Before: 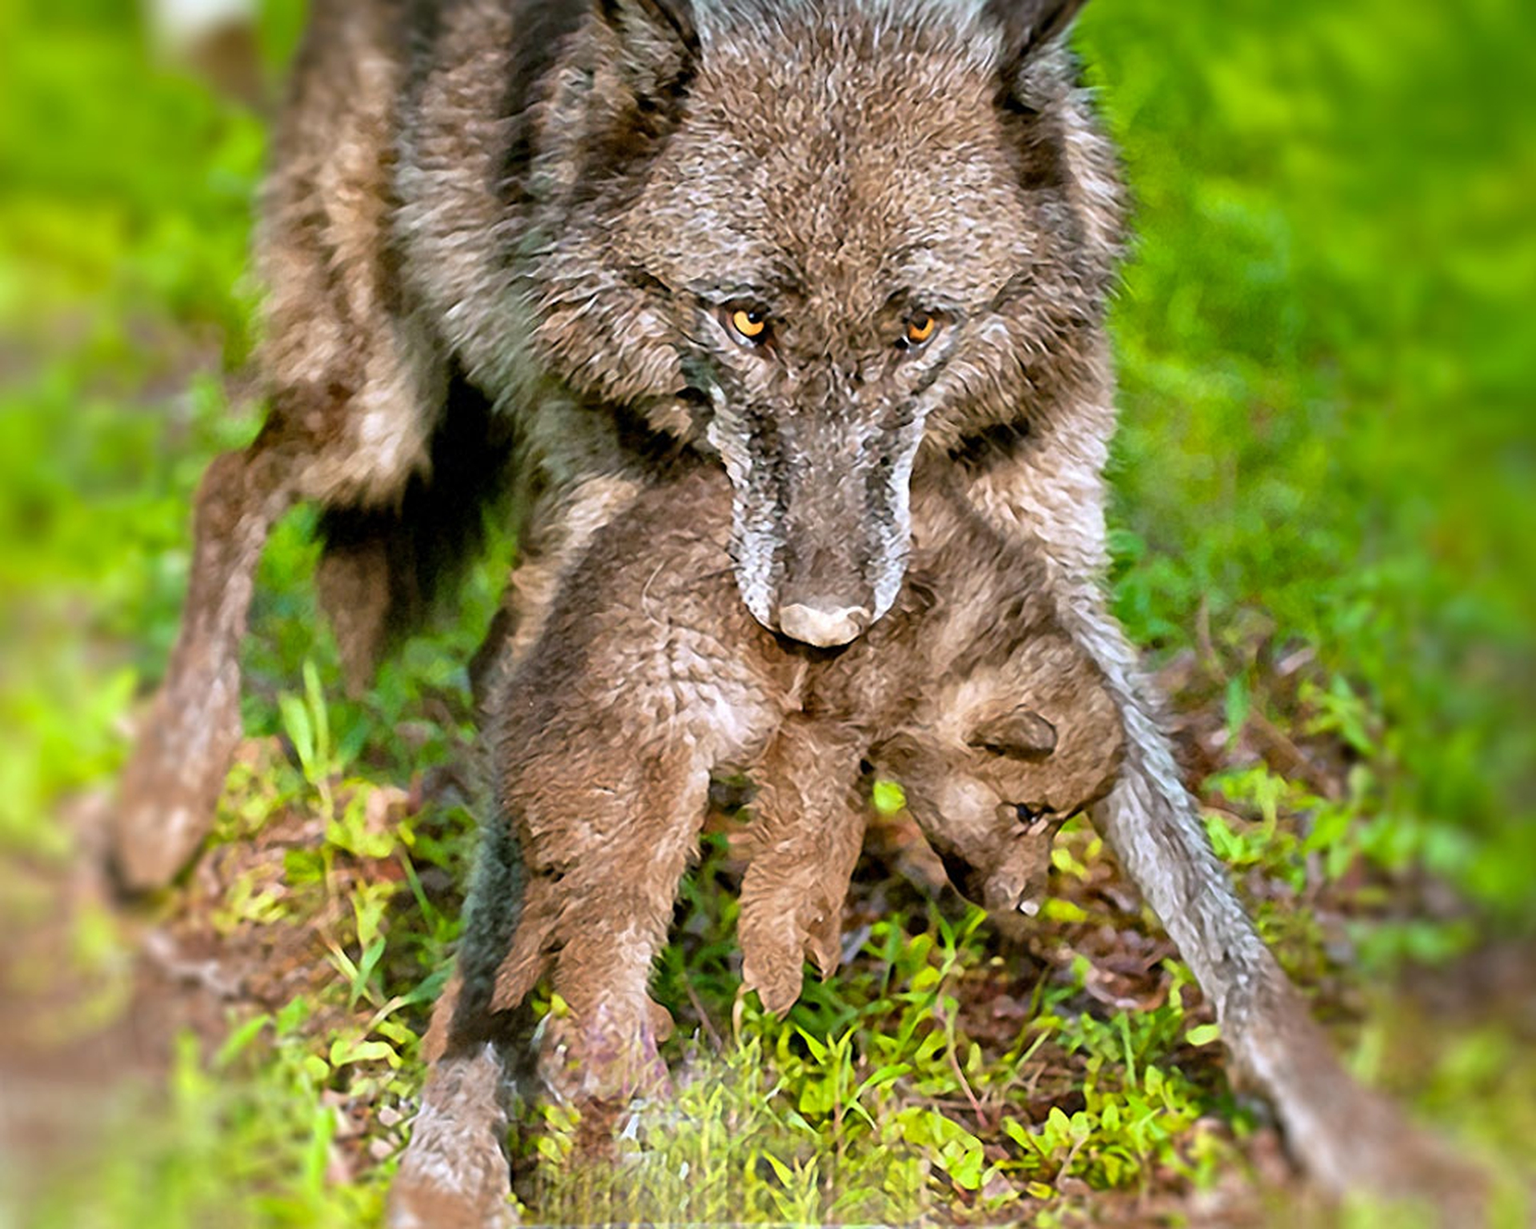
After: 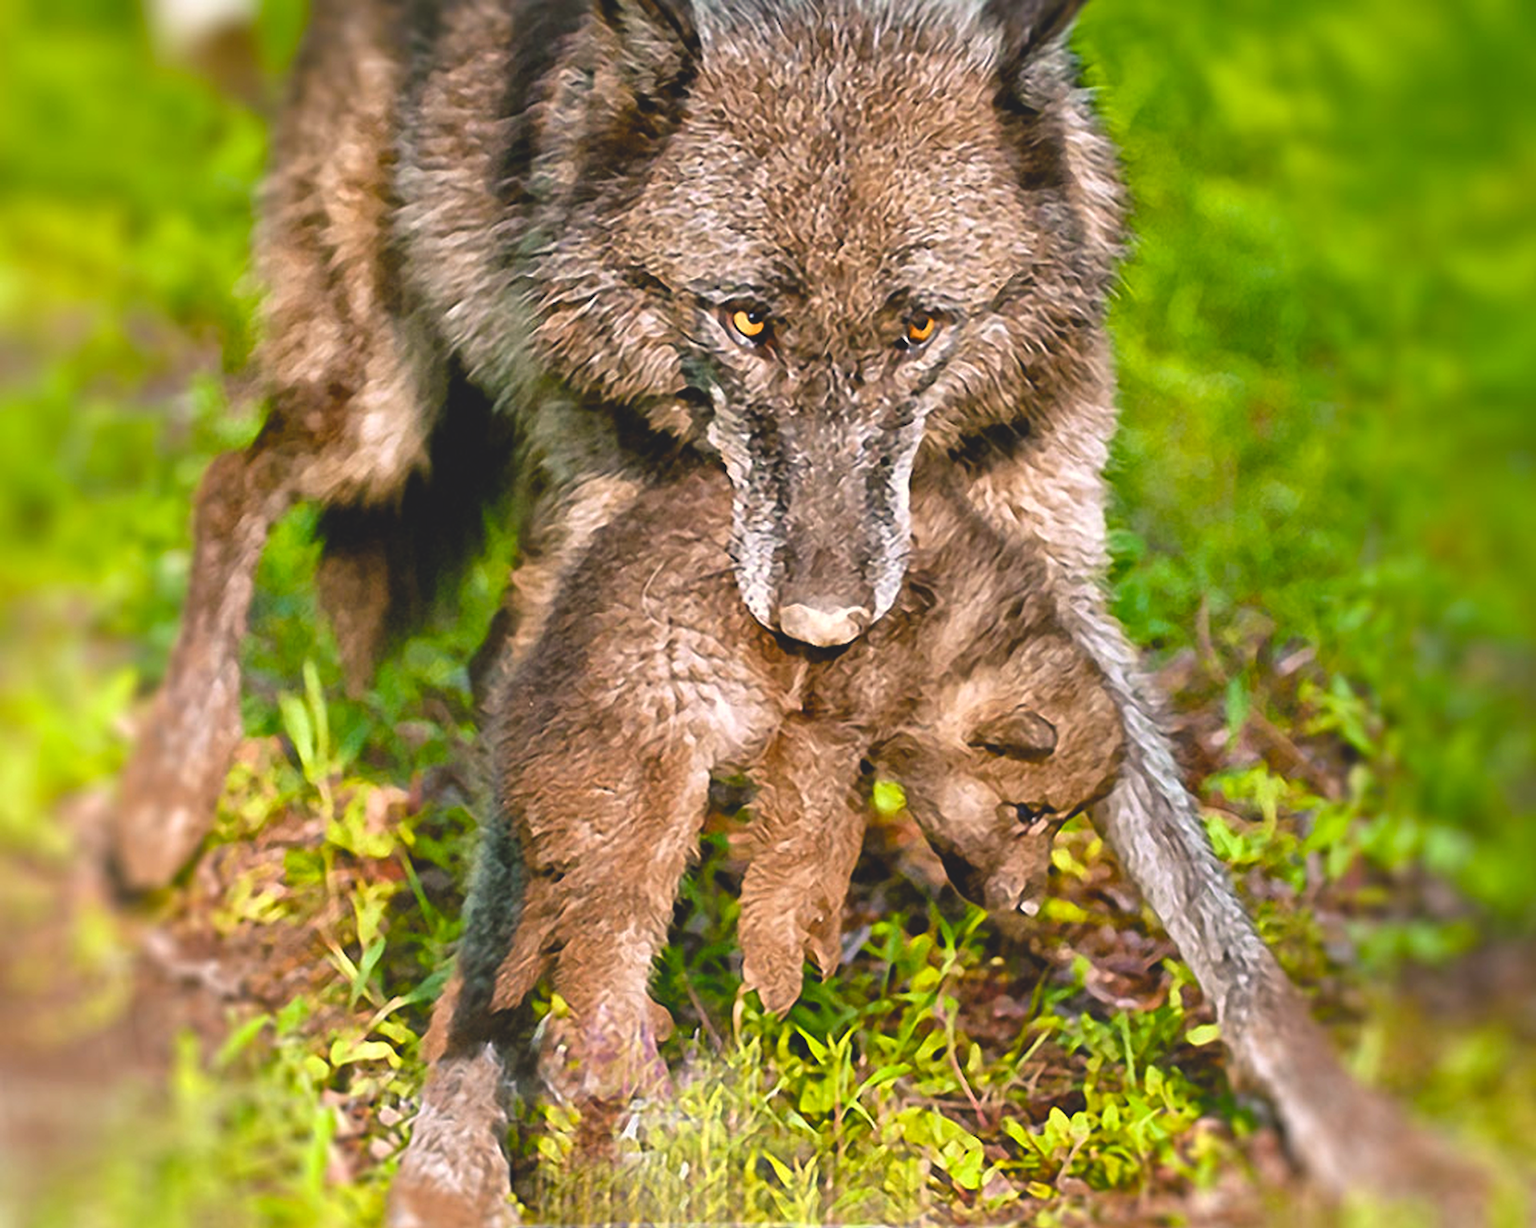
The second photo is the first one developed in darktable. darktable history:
color balance rgb: shadows lift › chroma 2%, shadows lift › hue 247.2°, power › chroma 0.3%, power › hue 25.2°, highlights gain › chroma 3%, highlights gain › hue 60°, global offset › luminance 2%, perceptual saturation grading › global saturation 20%, perceptual saturation grading › highlights -20%, perceptual saturation grading › shadows 30%
levels: levels [0.026, 0.507, 0.987]
